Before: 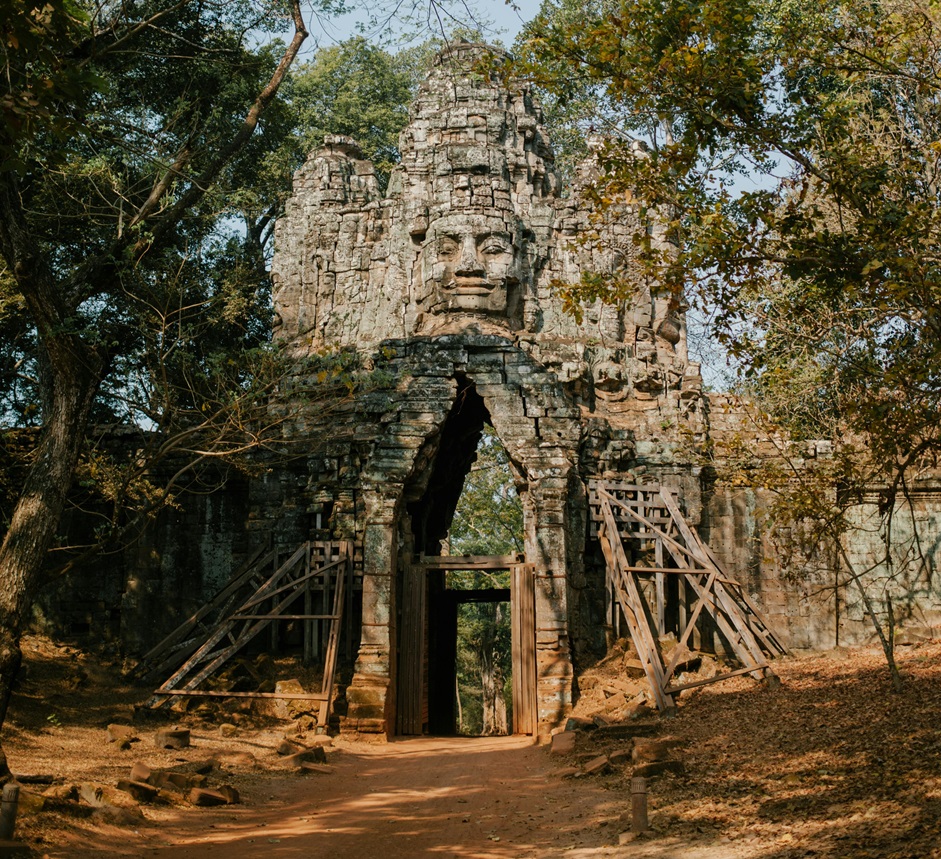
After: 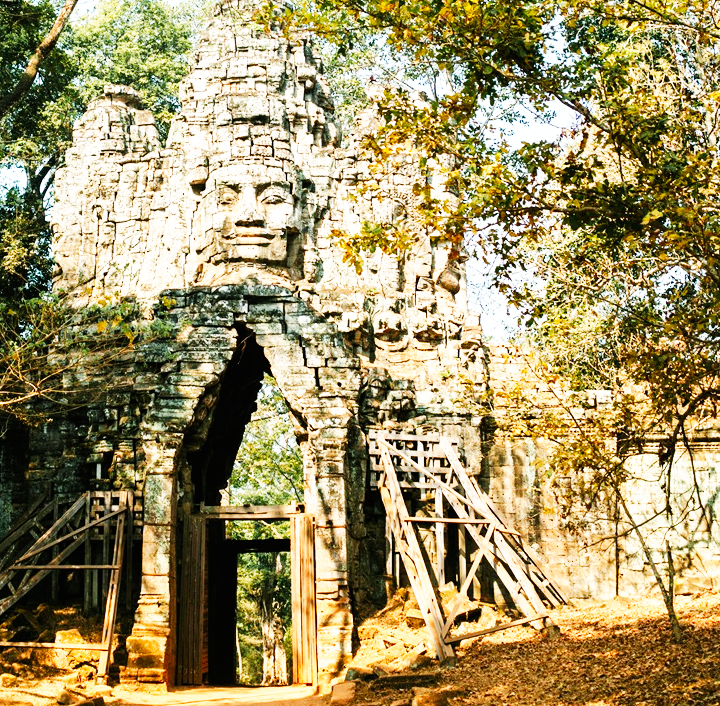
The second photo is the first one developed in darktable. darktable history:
crop: left 23.455%, top 5.921%, bottom 11.824%
exposure: exposure 0.745 EV, compensate exposure bias true, compensate highlight preservation false
base curve: curves: ch0 [(0, 0) (0.007, 0.004) (0.027, 0.03) (0.046, 0.07) (0.207, 0.54) (0.442, 0.872) (0.673, 0.972) (1, 1)], preserve colors none
